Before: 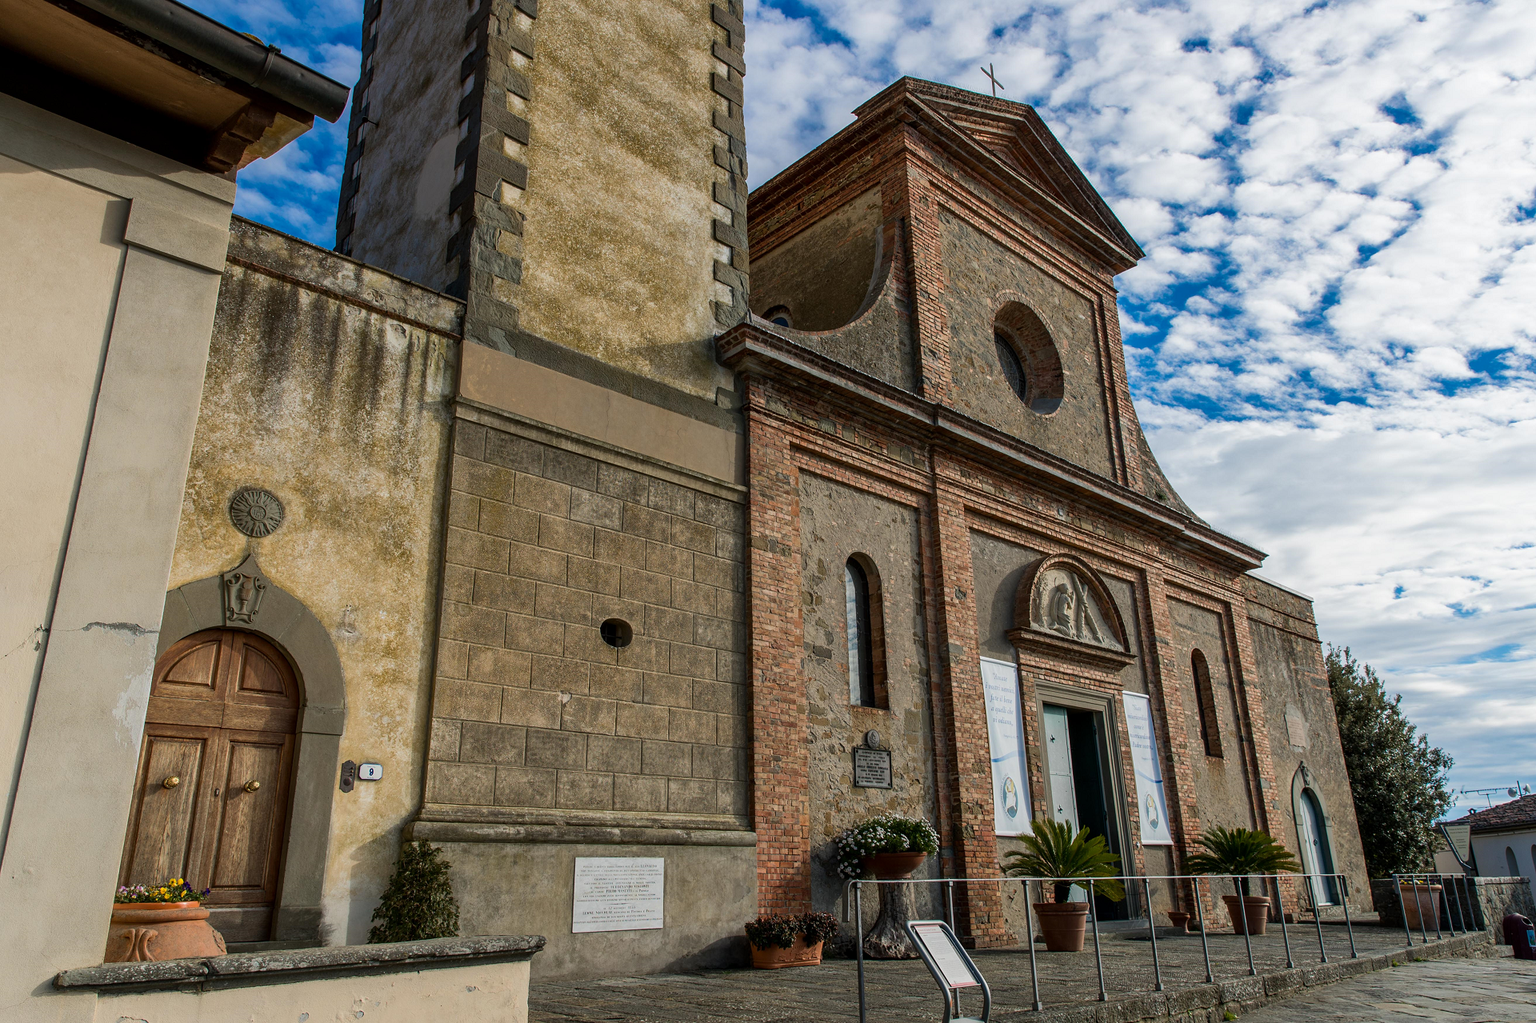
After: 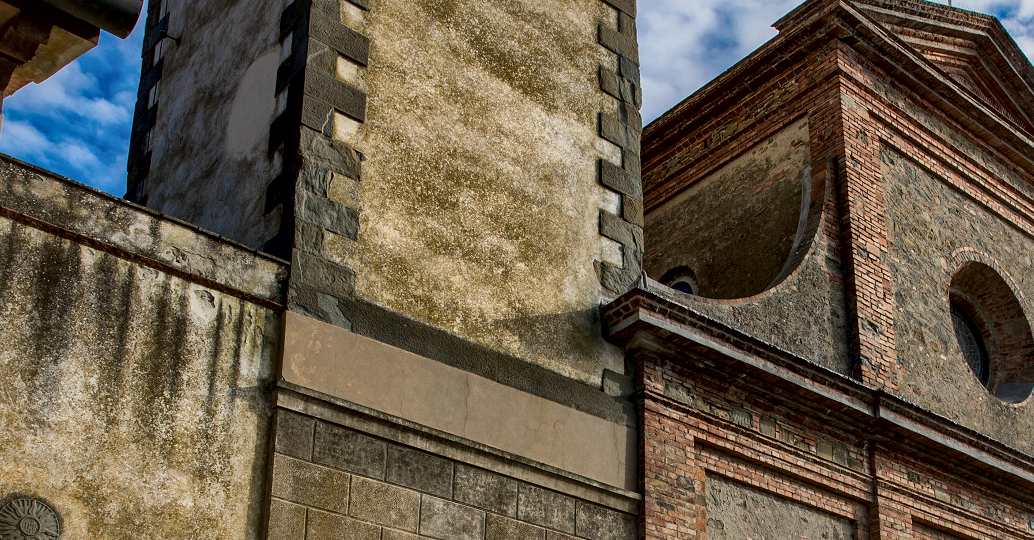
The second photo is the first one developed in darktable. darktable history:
local contrast: mode bilateral grid, contrast 20, coarseness 50, detail 179%, midtone range 0.2
crop: left 15.306%, top 9.065%, right 30.789%, bottom 48.638%
